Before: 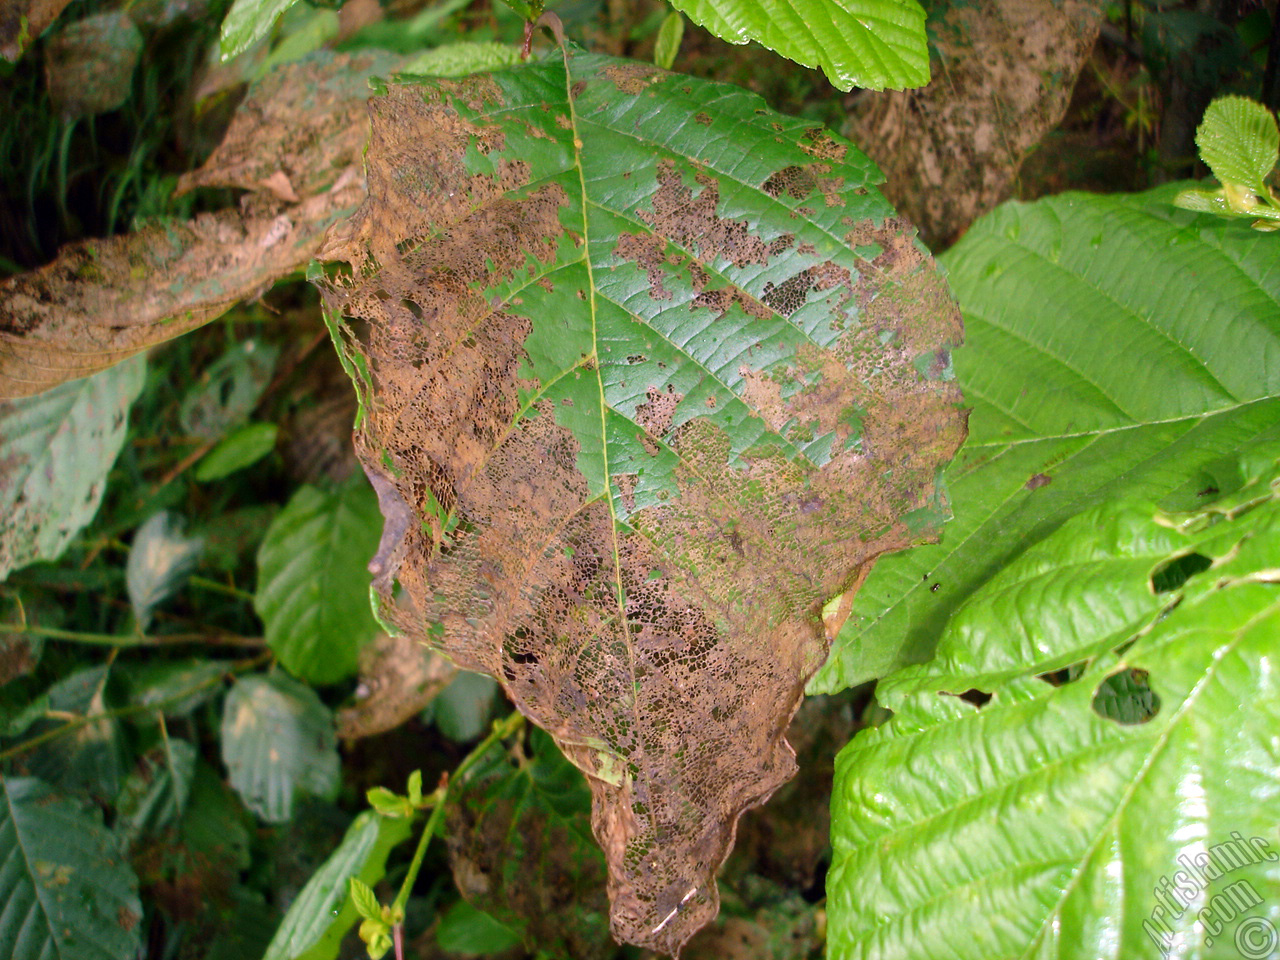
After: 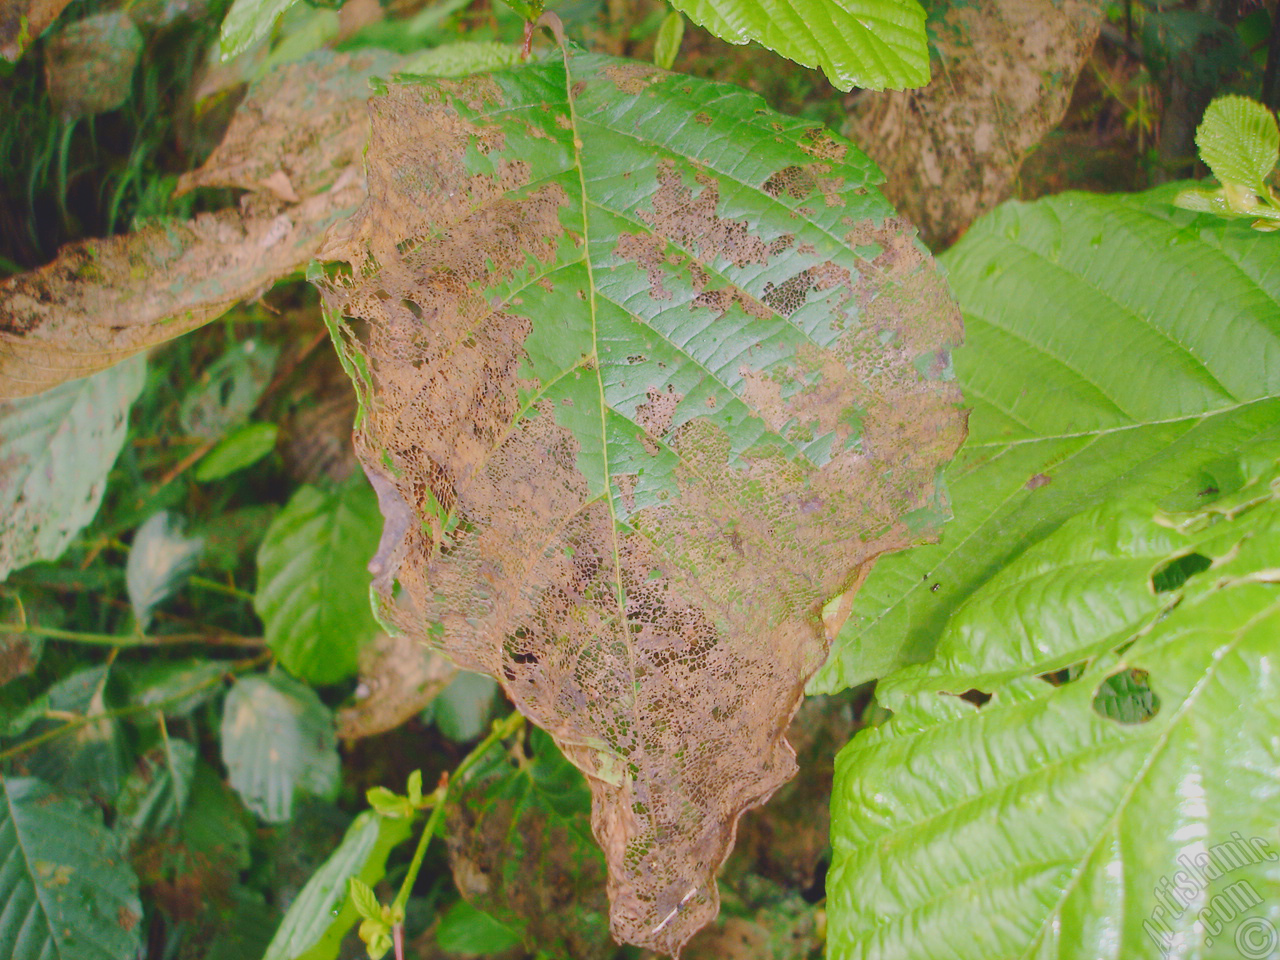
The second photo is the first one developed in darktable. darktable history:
contrast brightness saturation: contrast -0.274
base curve: curves: ch0 [(0, 0) (0.158, 0.273) (0.879, 0.895) (1, 1)], preserve colors none
